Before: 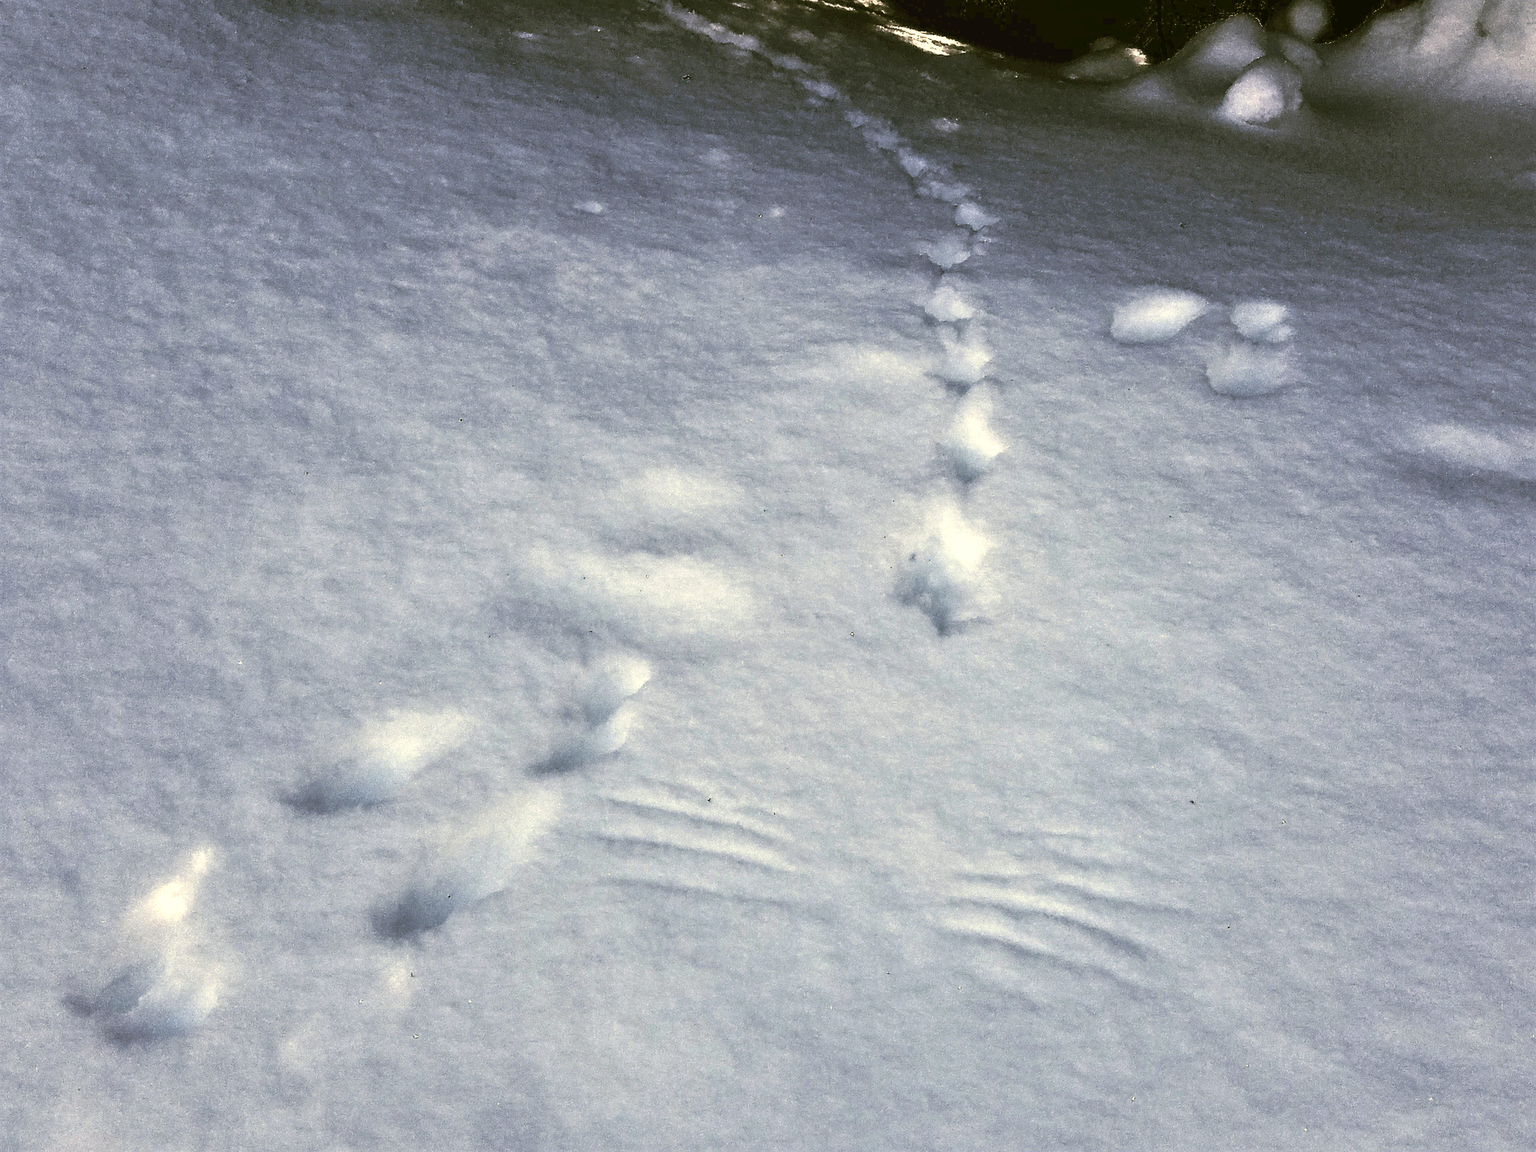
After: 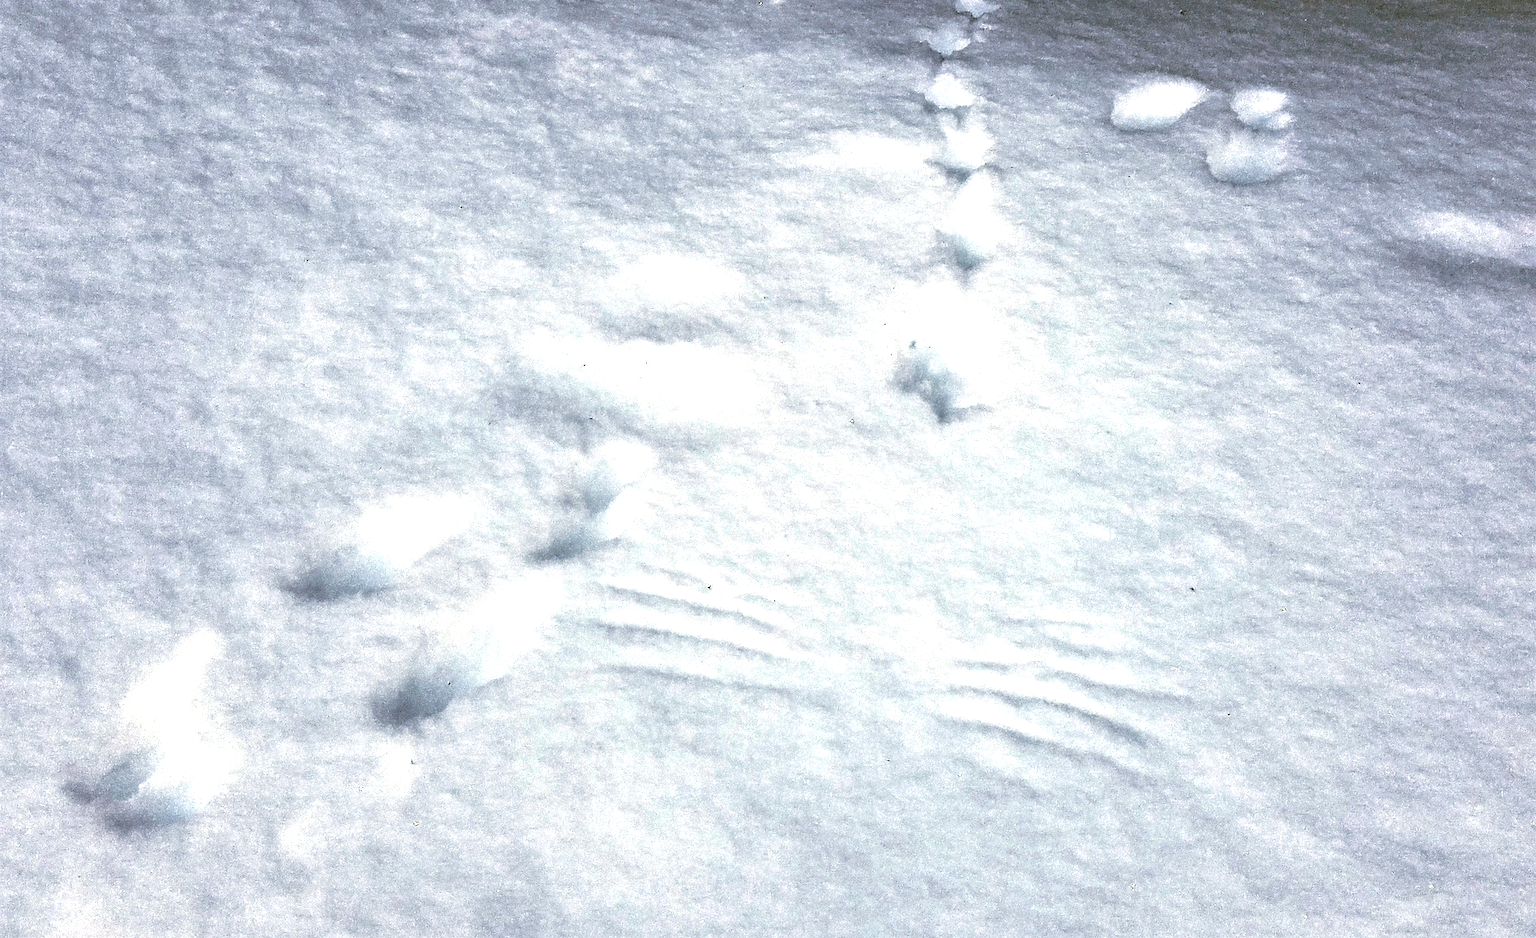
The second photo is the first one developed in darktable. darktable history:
exposure: black level correction 0, exposure 0.7 EV, compensate exposure bias true, compensate highlight preservation false
contrast brightness saturation: saturation -0.1
crop and rotate: top 18.507%
local contrast: on, module defaults
